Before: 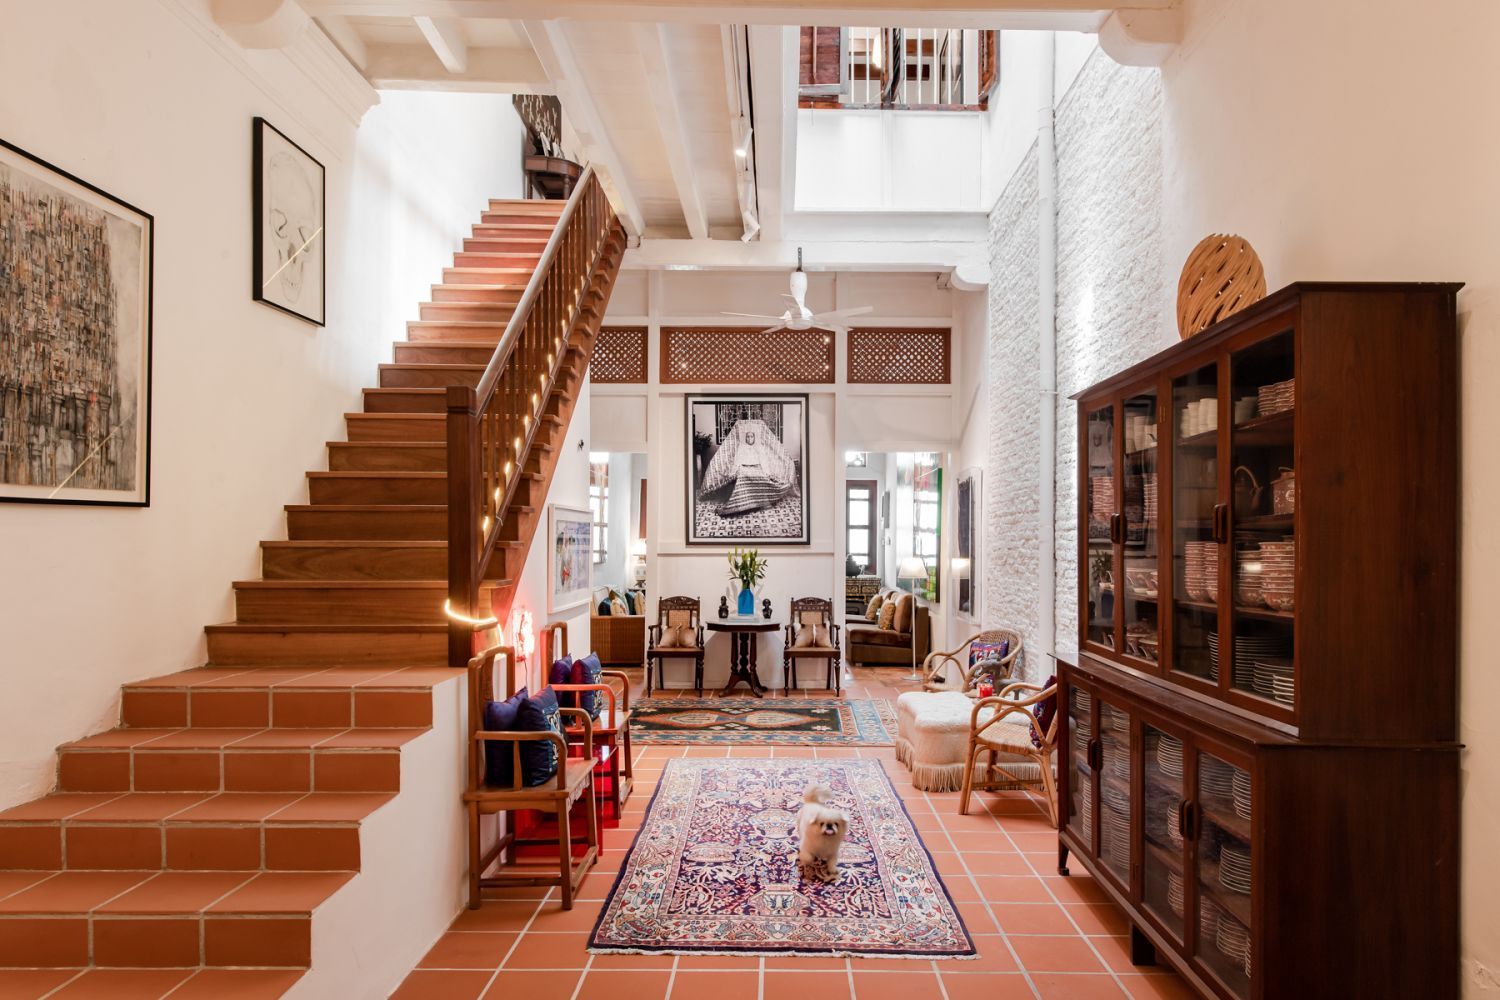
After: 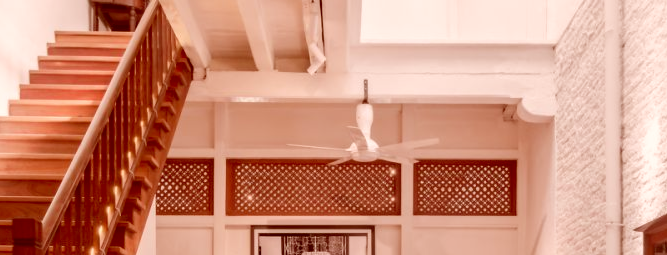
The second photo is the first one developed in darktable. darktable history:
local contrast: detail 110%
contrast equalizer: y [[0.5 ×4, 0.467, 0.376], [0.5 ×6], [0.5 ×6], [0 ×6], [0 ×6]]
crop: left 28.943%, top 16.836%, right 26.585%, bottom 57.609%
color correction: highlights a* 9.45, highlights b* 9.01, shadows a* 39.93, shadows b* 39.67, saturation 0.805
